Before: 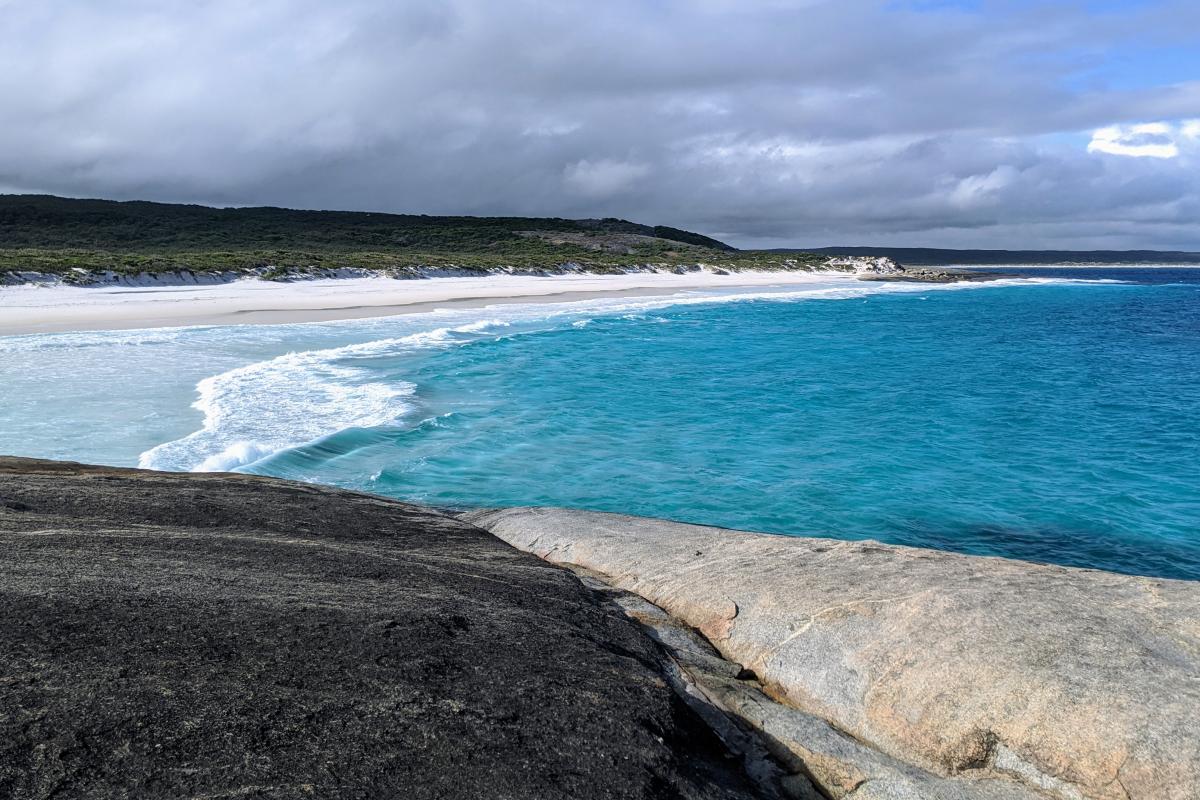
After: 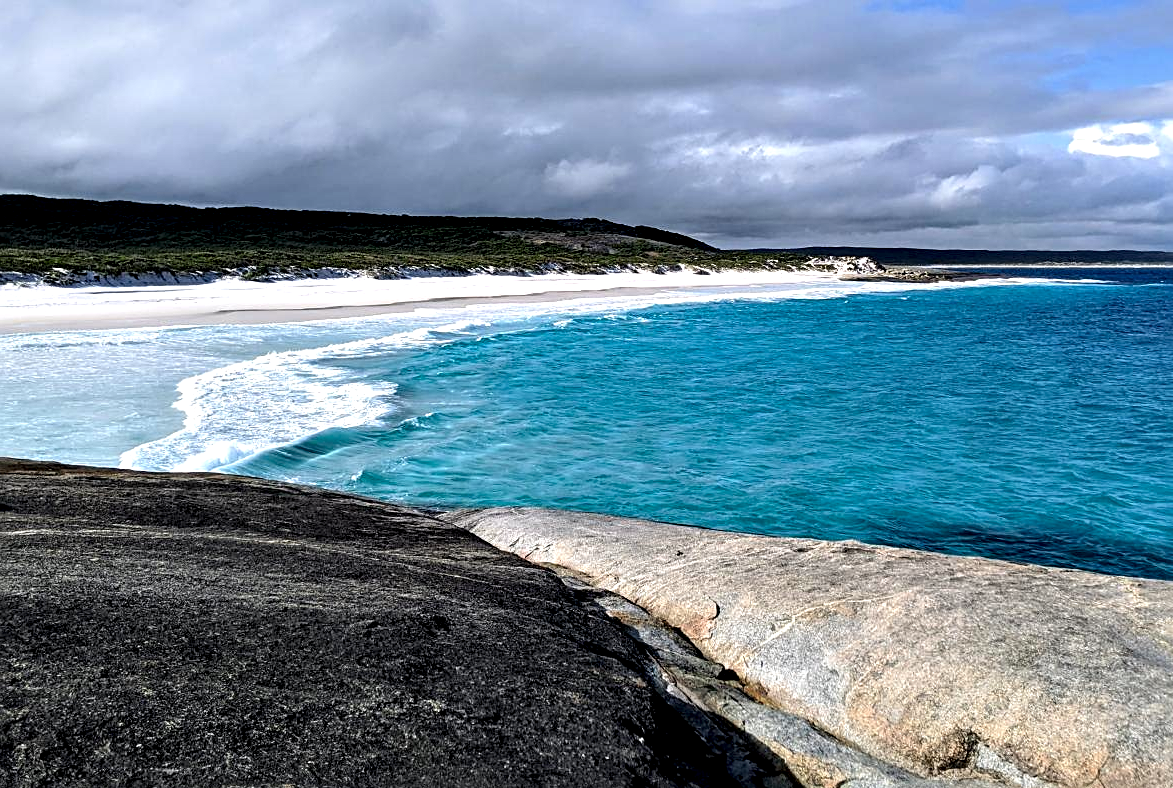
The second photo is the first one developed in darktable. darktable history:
contrast equalizer: octaves 7, y [[0.6 ×6], [0.55 ×6], [0 ×6], [0 ×6], [0 ×6]]
sharpen: radius 2.517, amount 0.33
crop and rotate: left 1.62%, right 0.625%, bottom 1.482%
